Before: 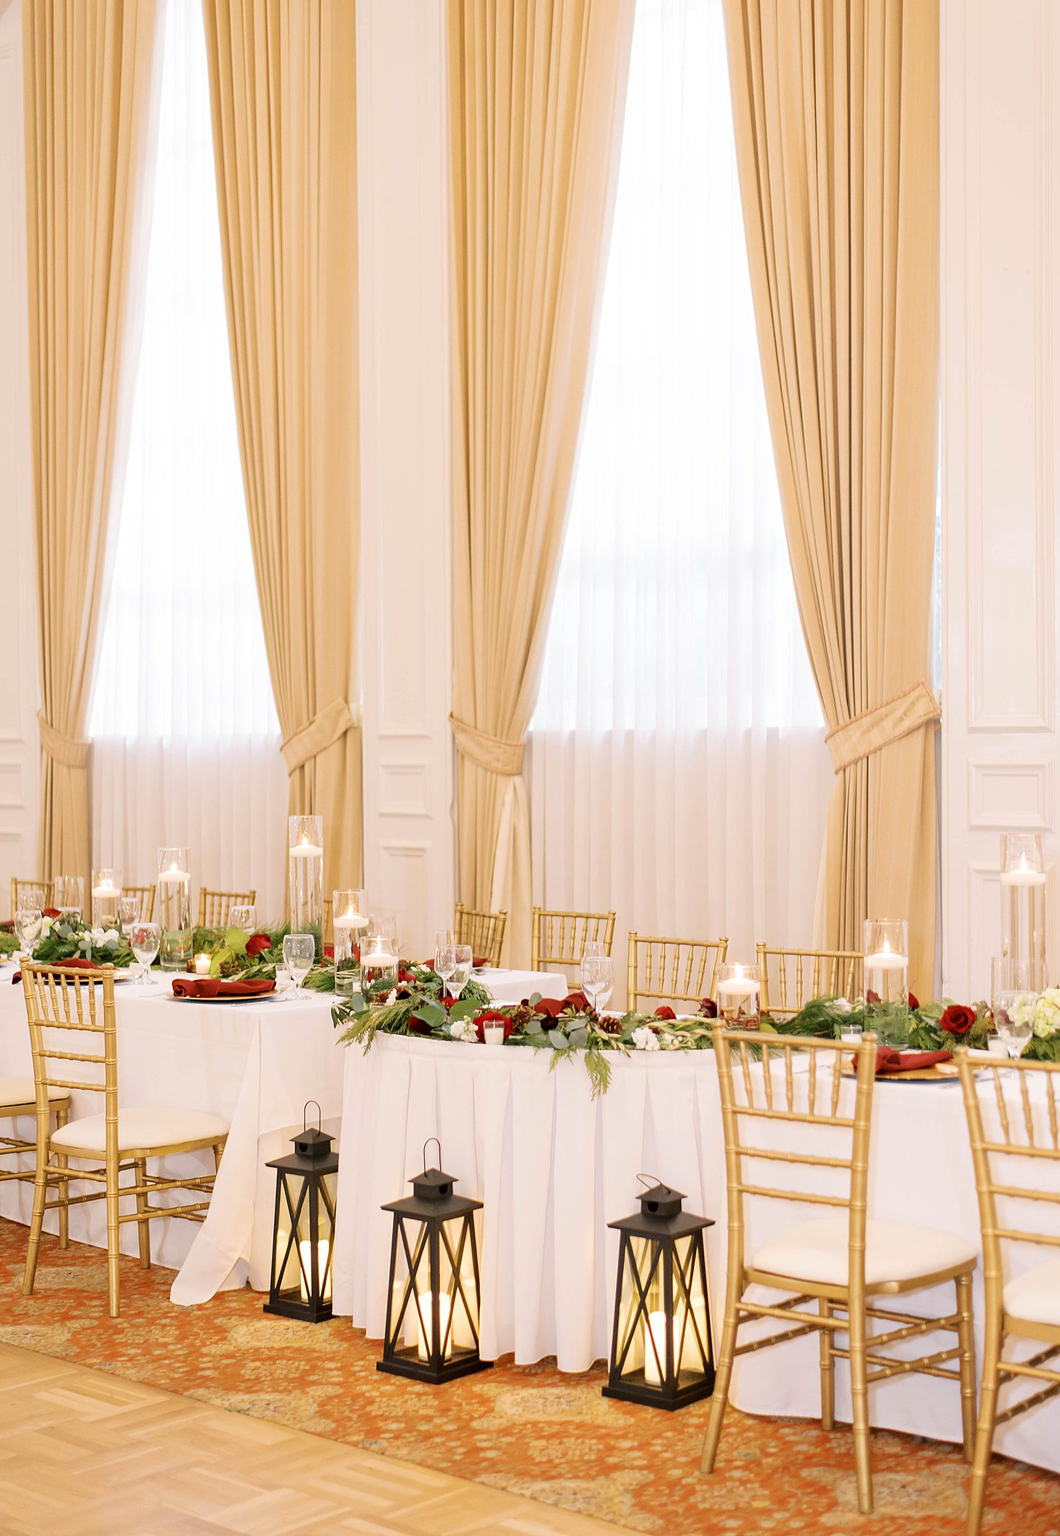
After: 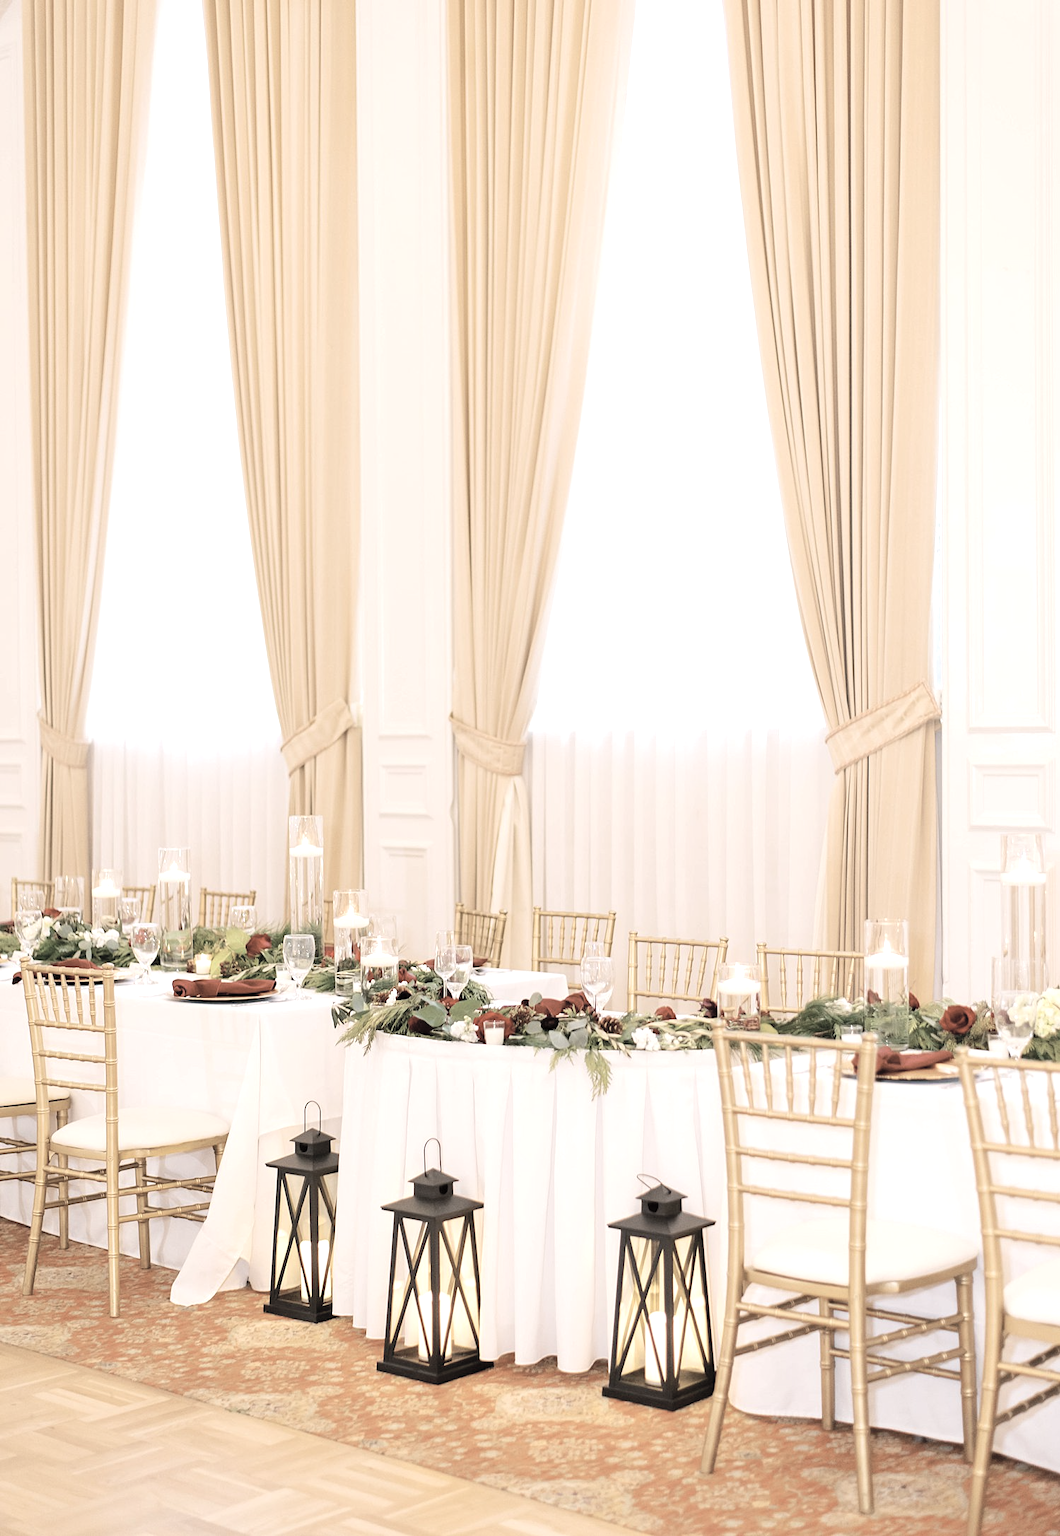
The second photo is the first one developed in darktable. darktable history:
contrast brightness saturation: brightness 0.18, saturation -0.5
tone equalizer: -8 EV -0.417 EV, -7 EV -0.389 EV, -6 EV -0.333 EV, -5 EV -0.222 EV, -3 EV 0.222 EV, -2 EV 0.333 EV, -1 EV 0.389 EV, +0 EV 0.417 EV, edges refinement/feathering 500, mask exposure compensation -1.57 EV, preserve details no
